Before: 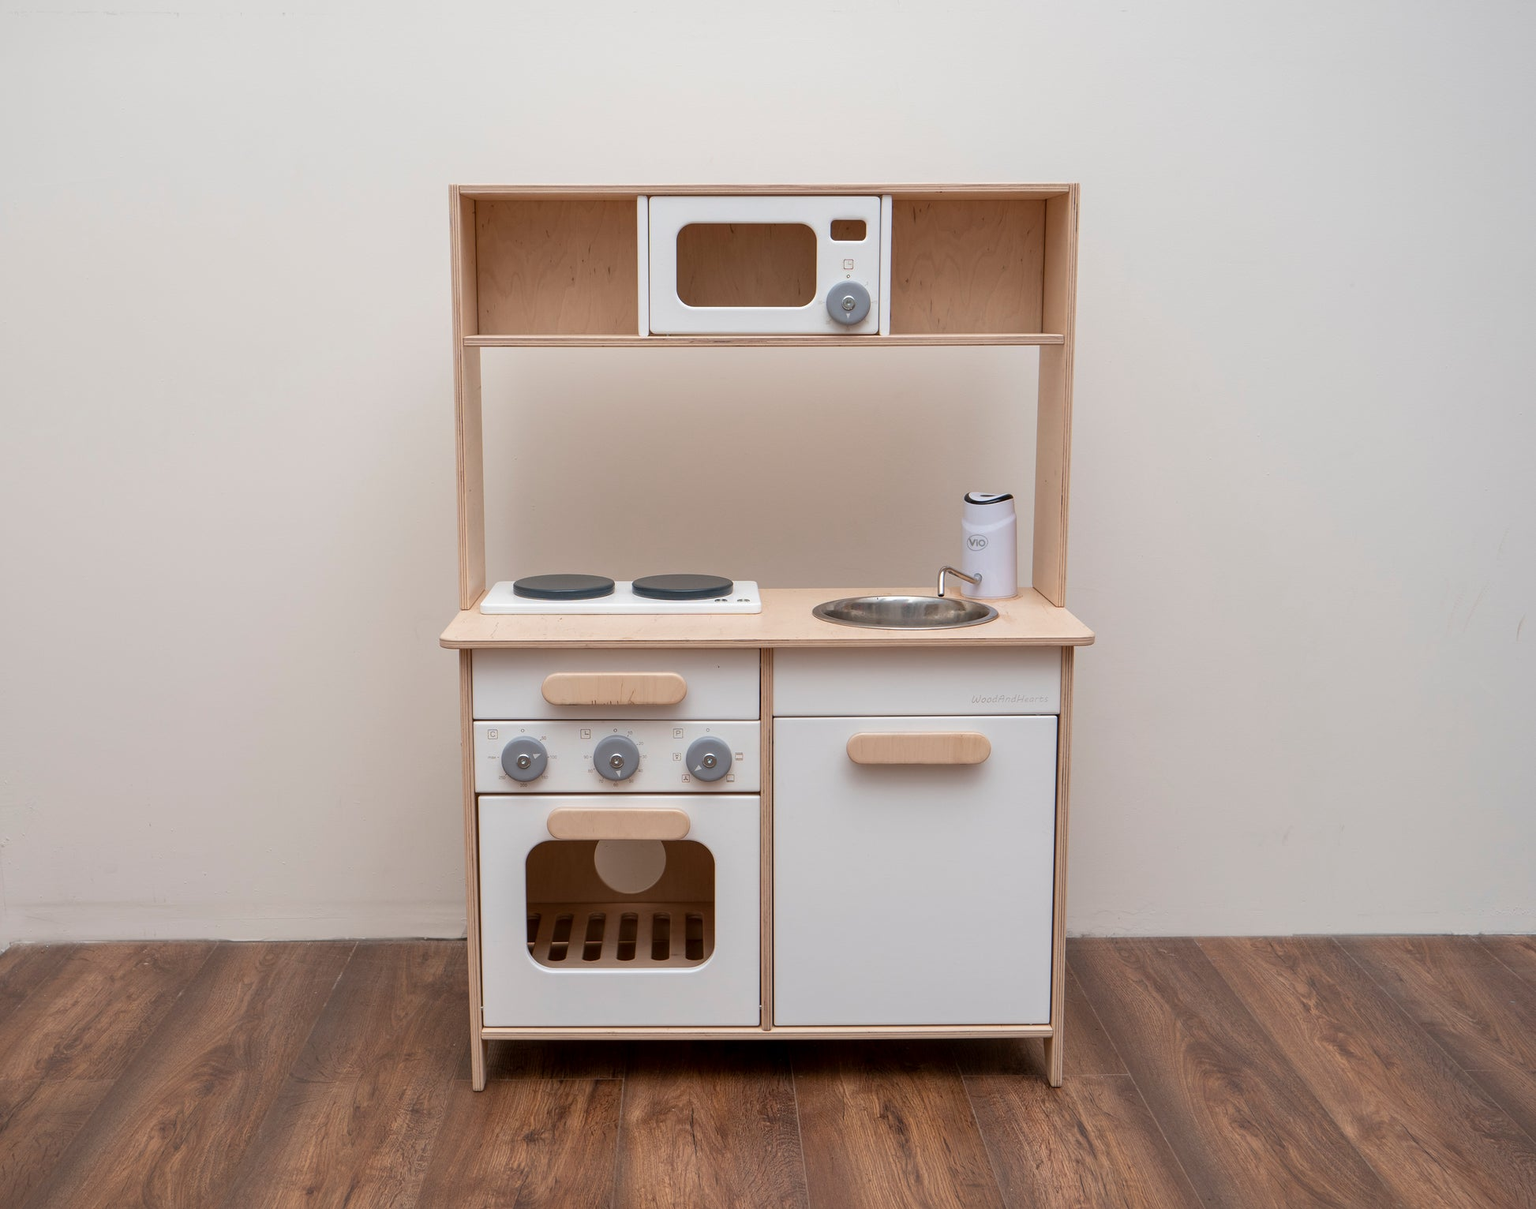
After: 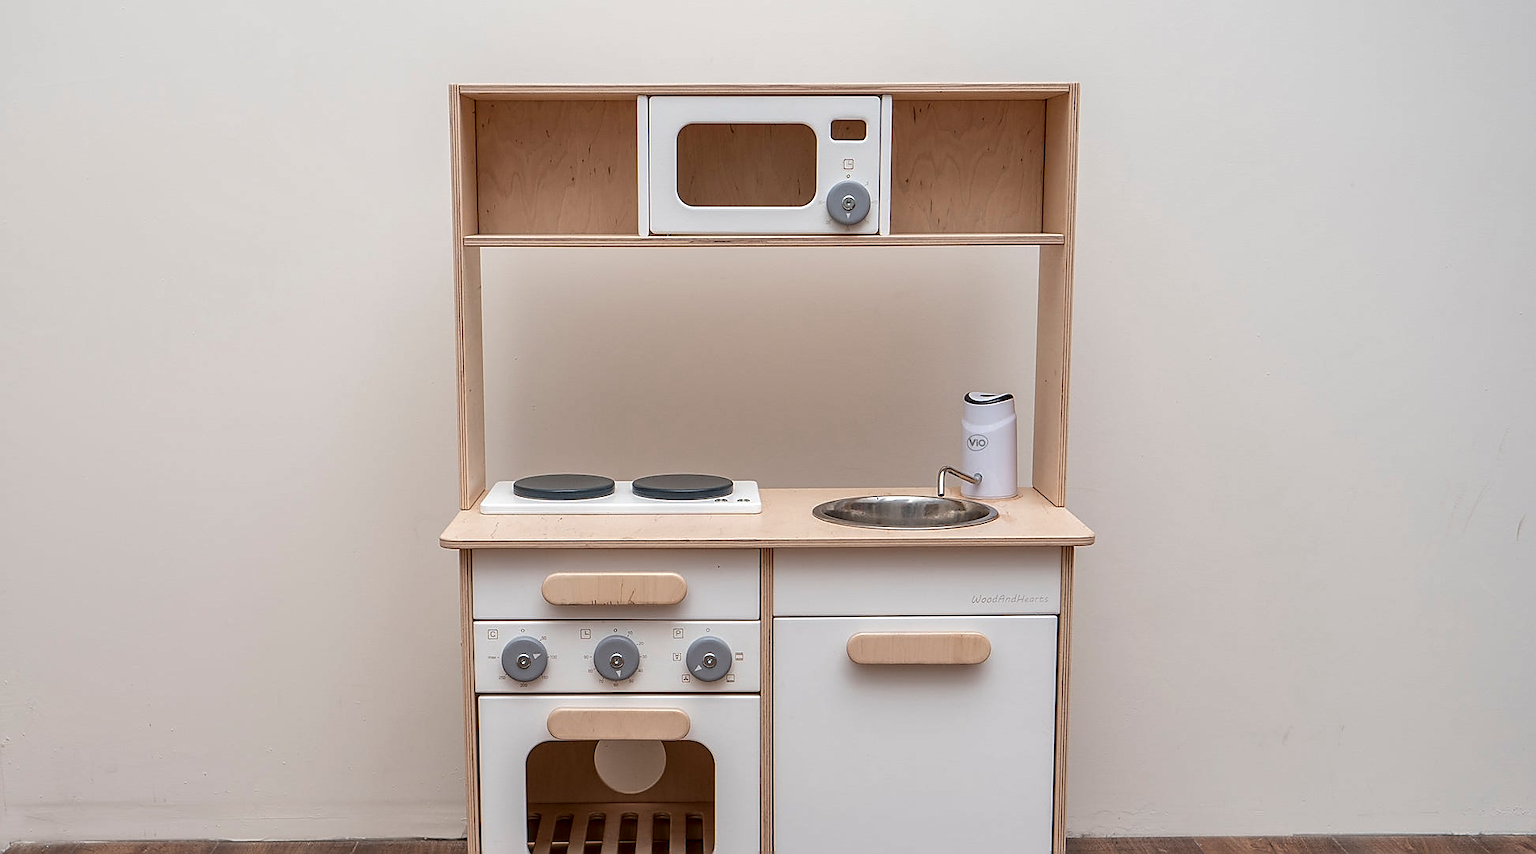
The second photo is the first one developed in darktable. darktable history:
local contrast: detail 130%
crop and rotate: top 8.293%, bottom 20.996%
sharpen: radius 1.4, amount 1.25, threshold 0.7
